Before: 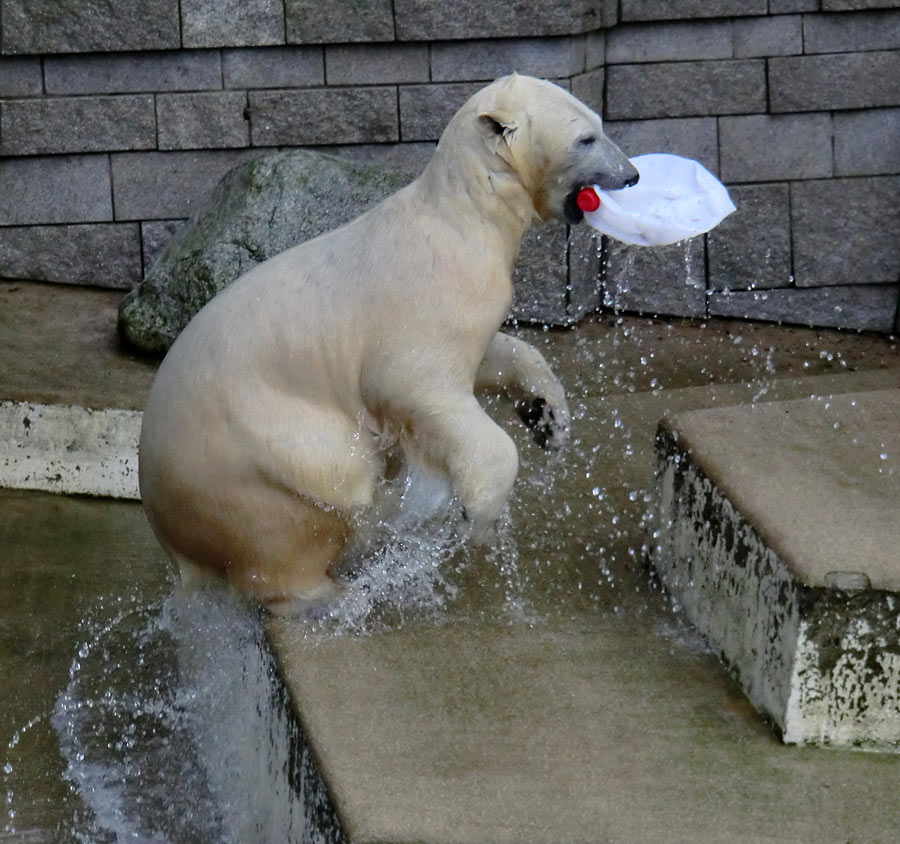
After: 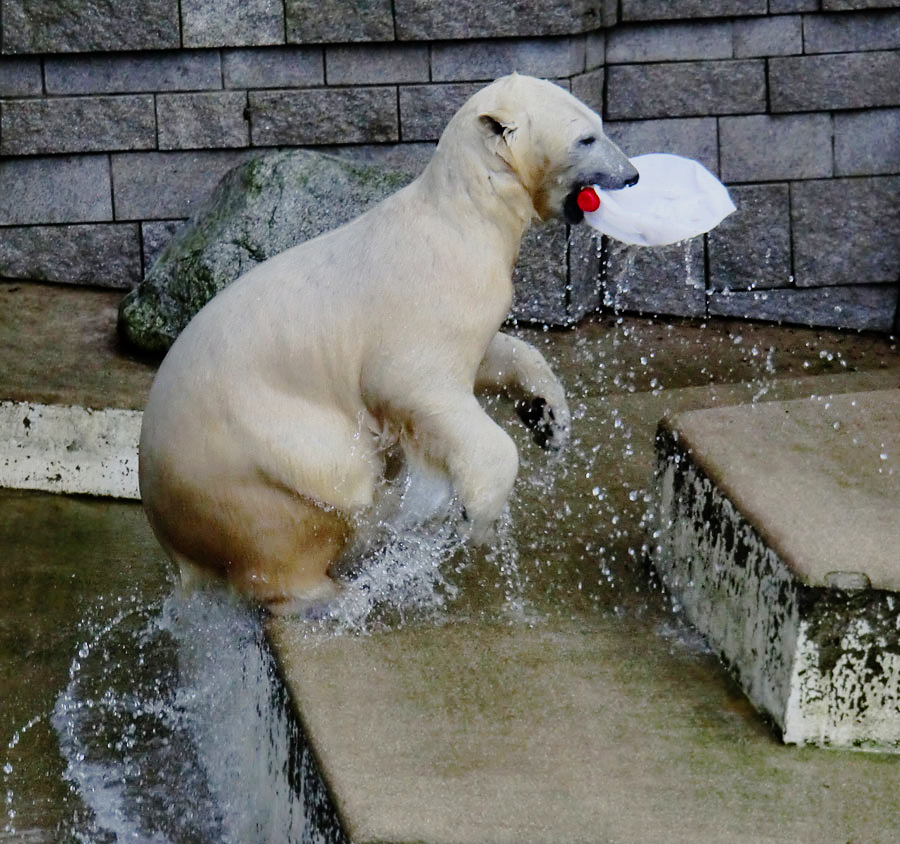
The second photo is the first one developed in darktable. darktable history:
tone curve: curves: ch0 [(0, 0) (0.128, 0.068) (0.292, 0.274) (0.453, 0.507) (0.653, 0.717) (0.785, 0.817) (0.995, 0.917)]; ch1 [(0, 0) (0.384, 0.365) (0.463, 0.447) (0.486, 0.474) (0.503, 0.497) (0.52, 0.525) (0.559, 0.591) (0.583, 0.623) (0.672, 0.699) (0.766, 0.773) (1, 1)]; ch2 [(0, 0) (0.374, 0.344) (0.446, 0.443) (0.501, 0.5) (0.527, 0.549) (0.565, 0.582) (0.624, 0.632) (1, 1)], preserve colors none
